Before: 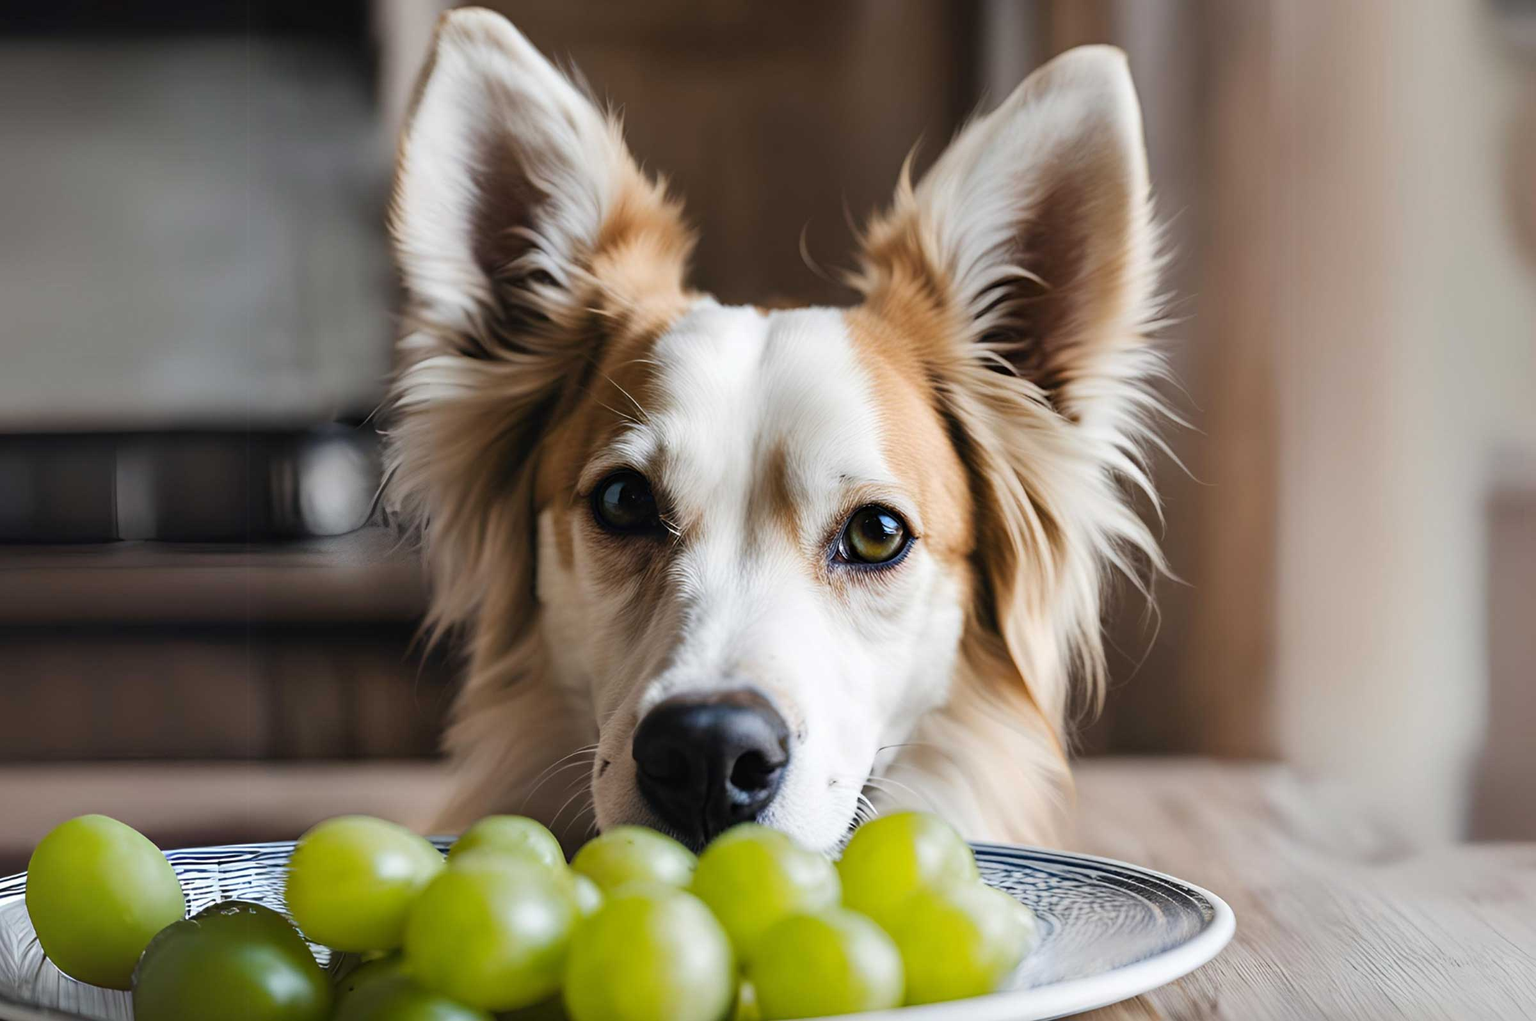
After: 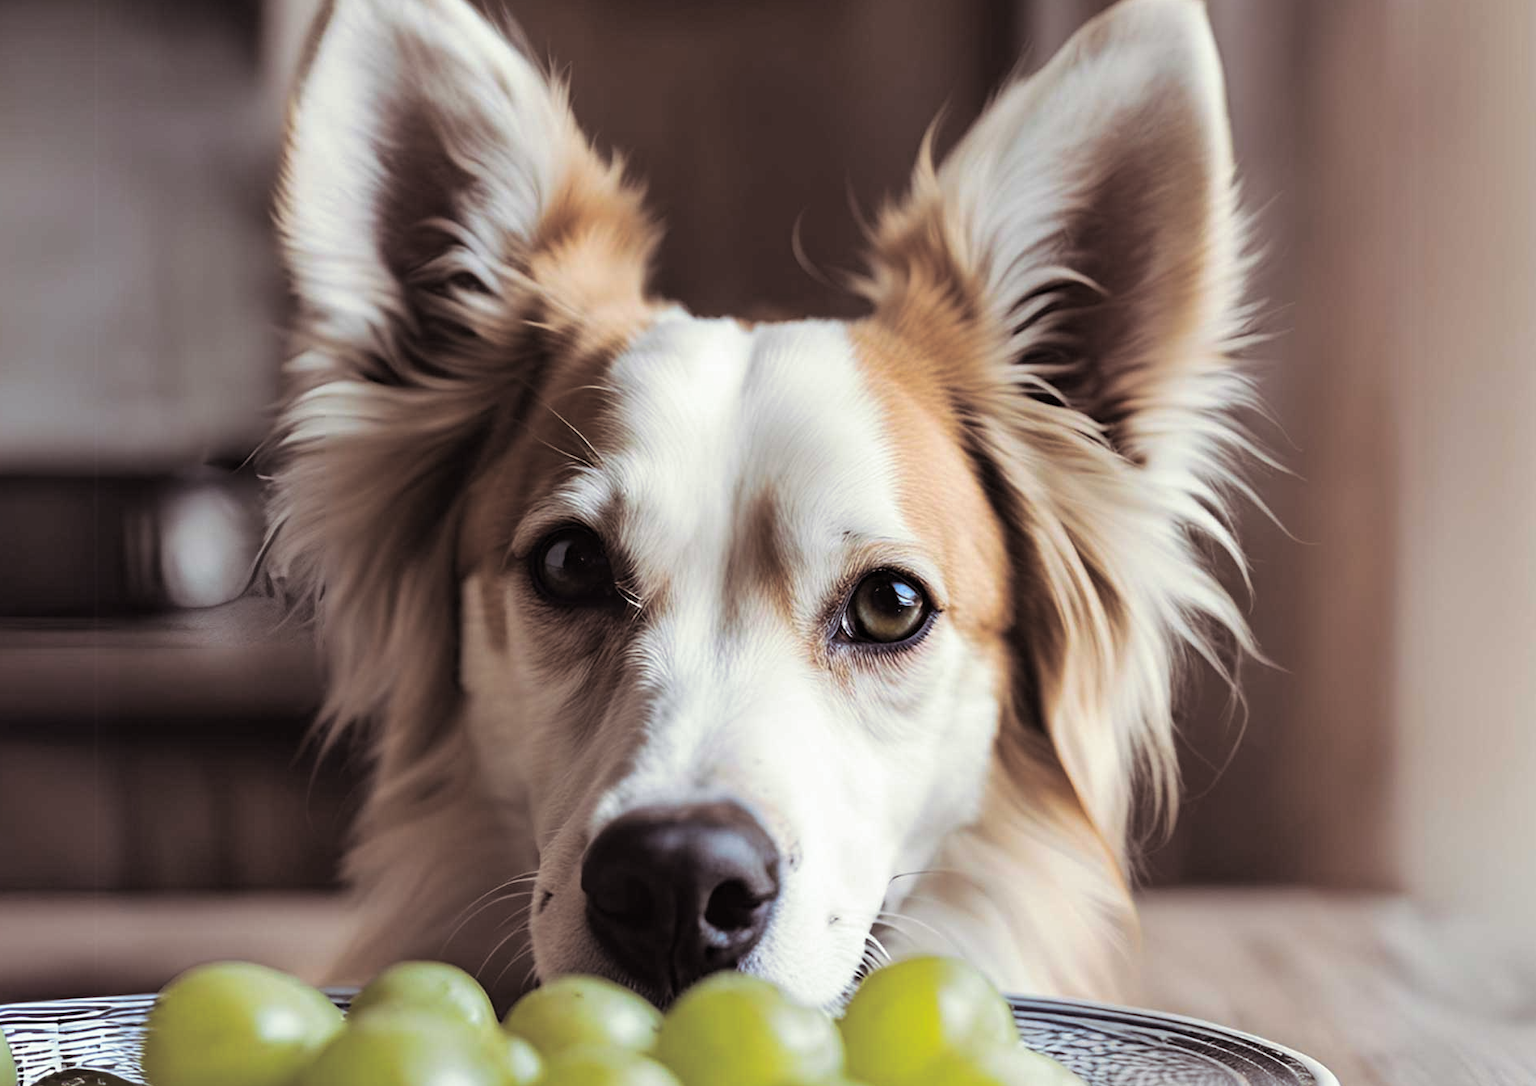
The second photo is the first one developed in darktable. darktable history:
crop: left 11.225%, top 5.381%, right 9.565%, bottom 10.314%
split-toning: shadows › saturation 0.2
